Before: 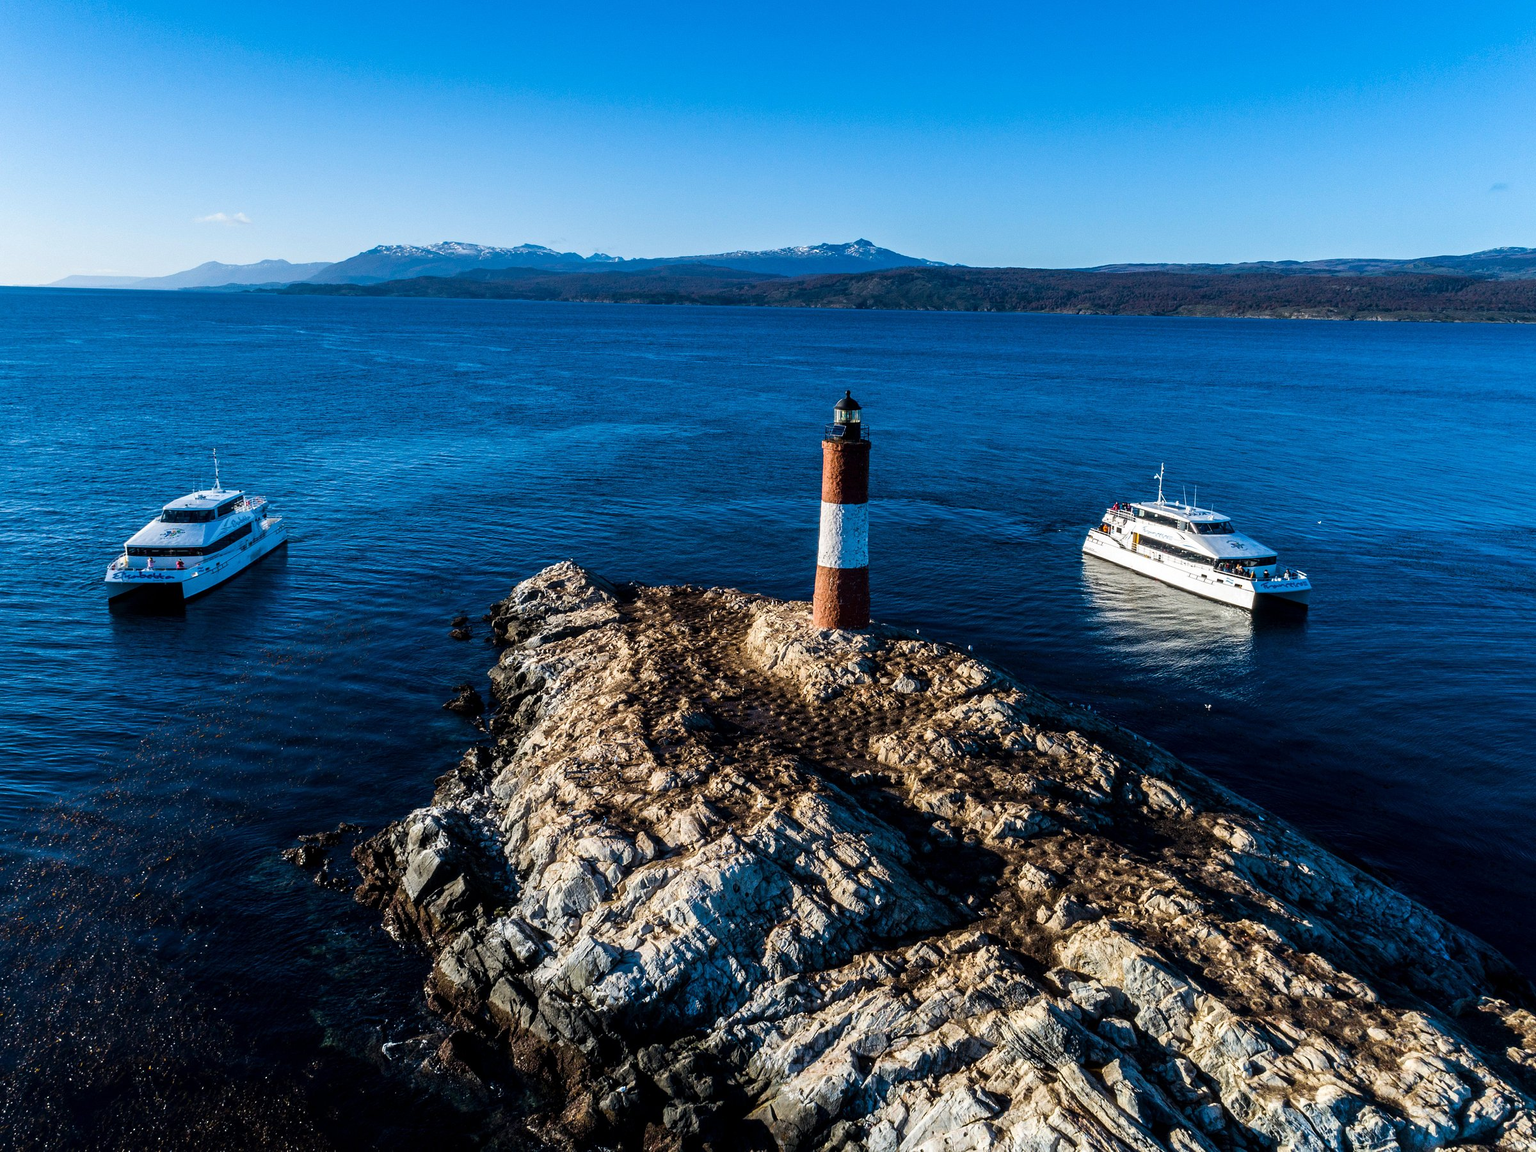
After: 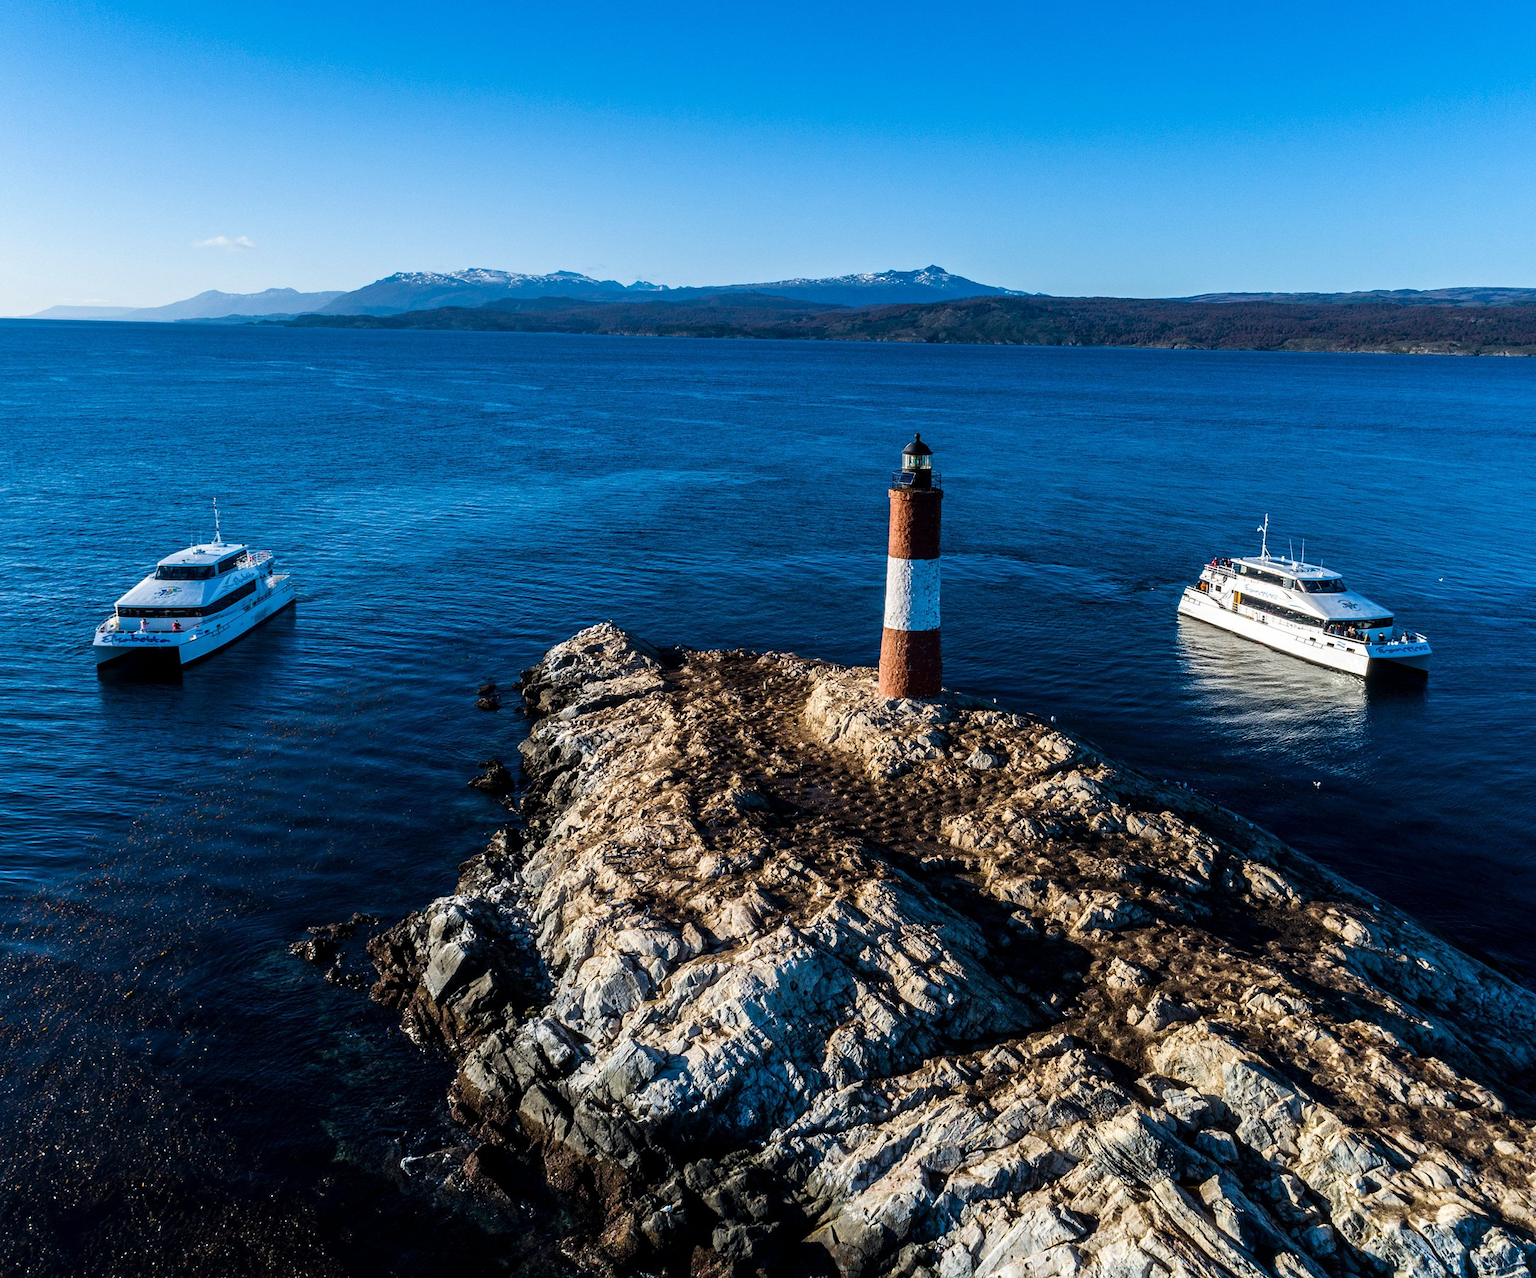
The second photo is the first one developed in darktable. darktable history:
crop and rotate: left 1.392%, right 8.46%
